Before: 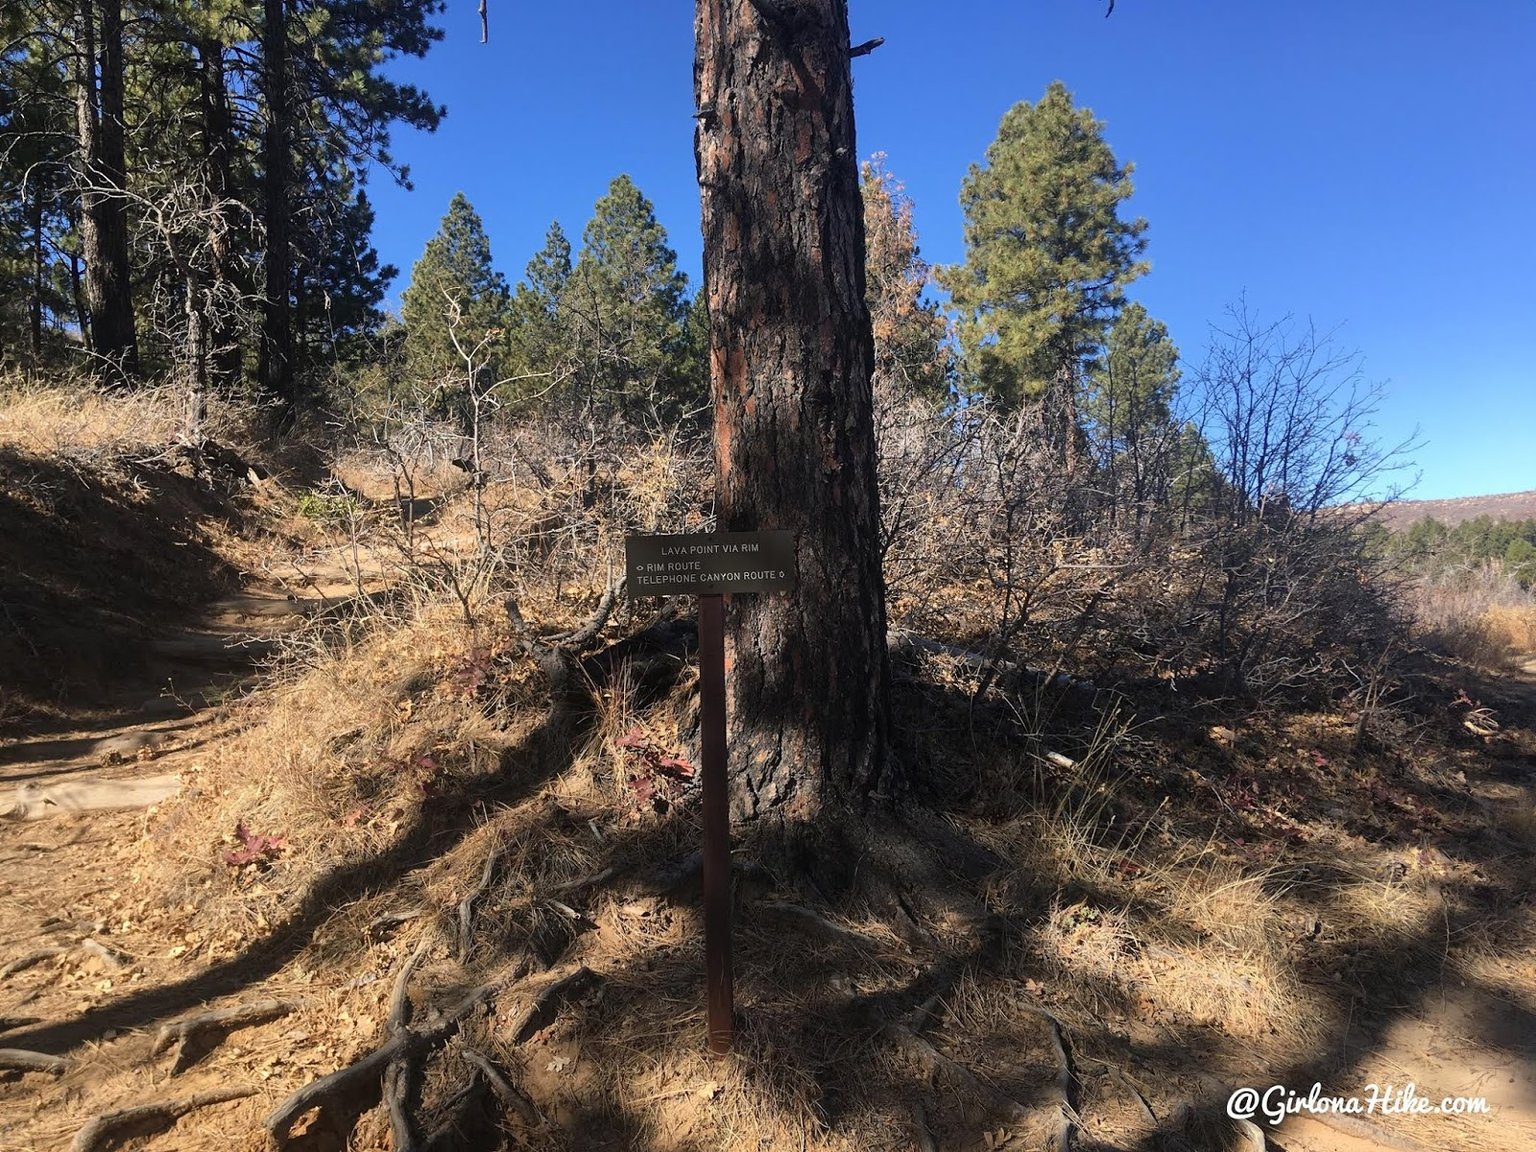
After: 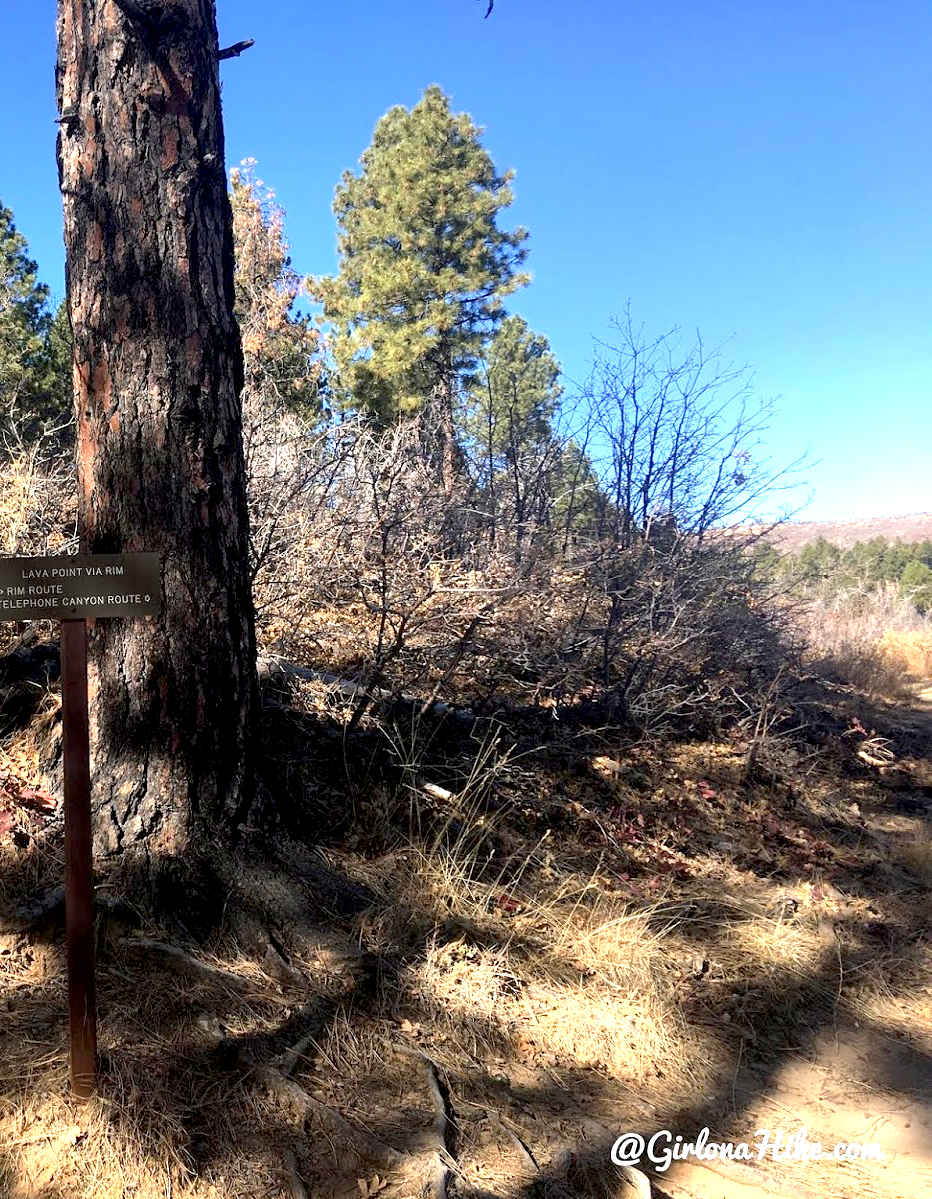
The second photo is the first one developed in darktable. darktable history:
crop: left 41.748%
exposure: black level correction 0.008, exposure 0.97 EV, compensate exposure bias true, compensate highlight preservation false
